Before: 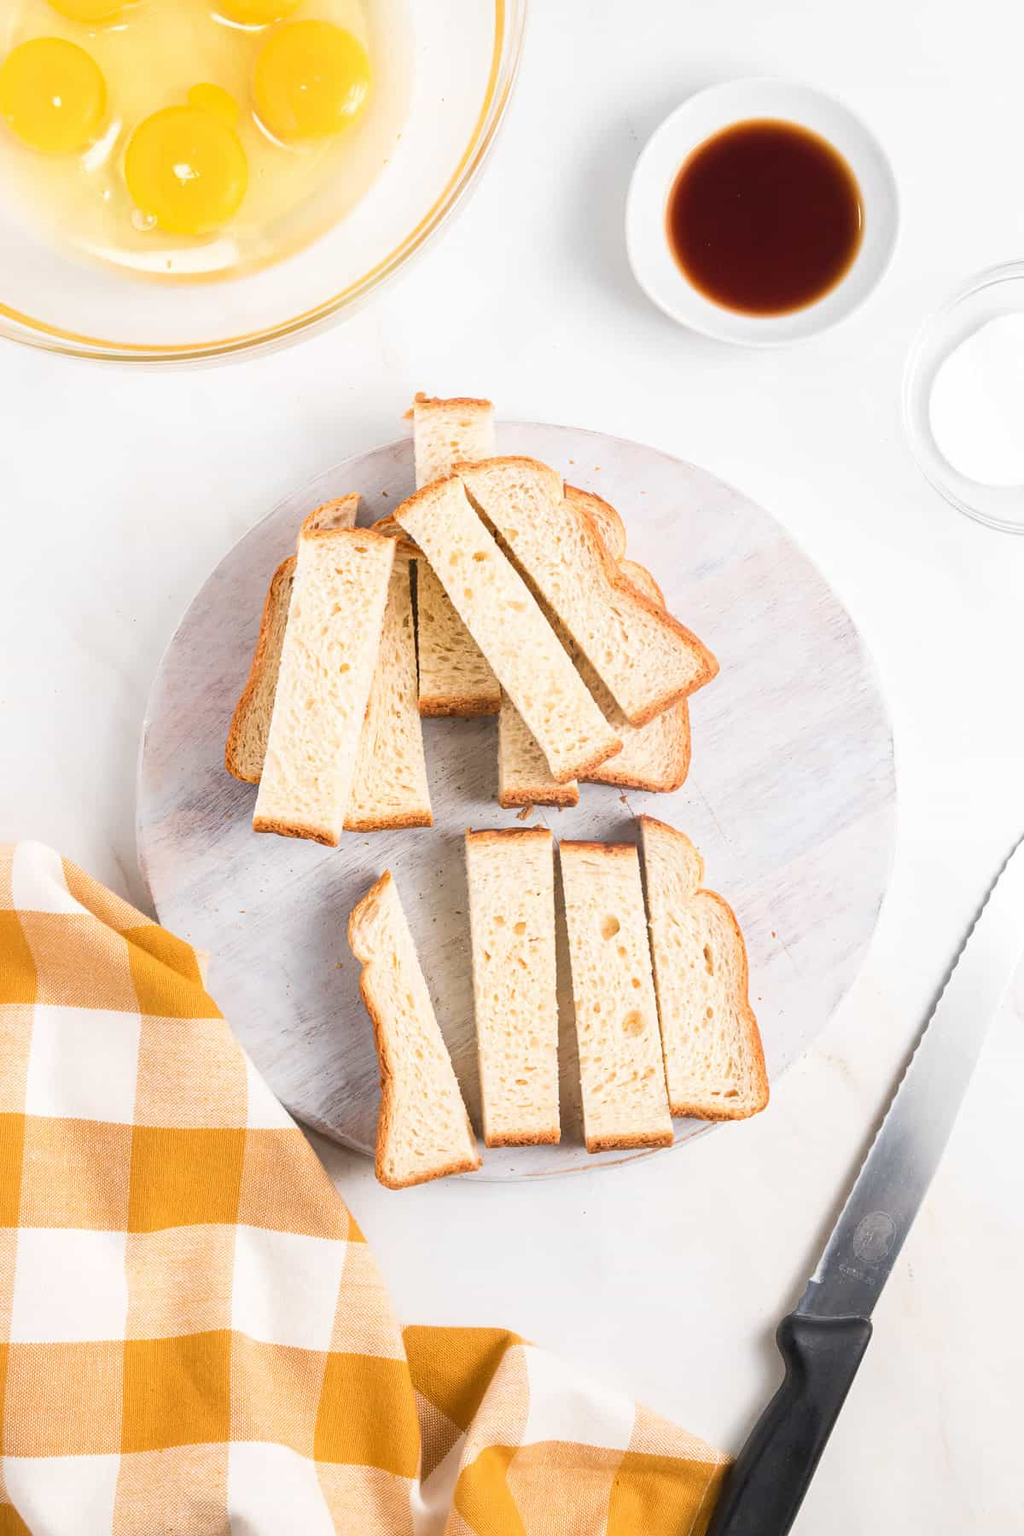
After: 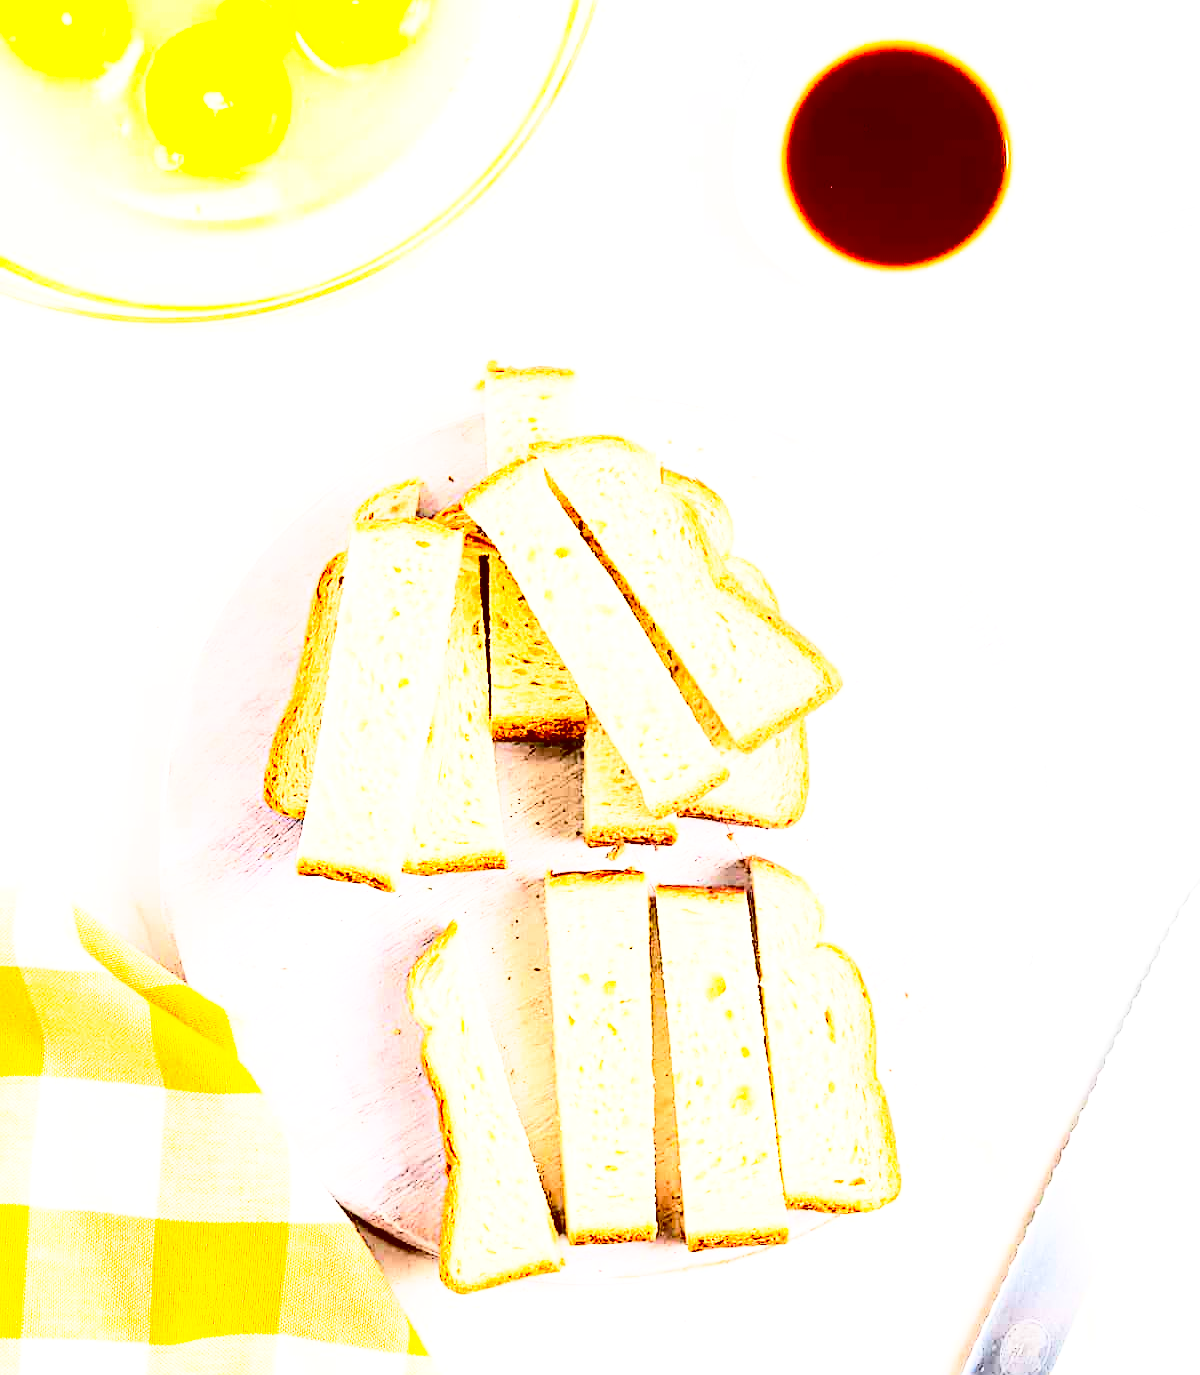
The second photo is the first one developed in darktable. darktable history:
crop: top 5.606%, bottom 17.996%
contrast brightness saturation: contrast 0.773, brightness -0.983, saturation 0.984
sharpen: on, module defaults
base curve: curves: ch0 [(0, 0) (0.028, 0.03) (0.121, 0.232) (0.46, 0.748) (0.859, 0.968) (1, 1)], preserve colors none
exposure: exposure 0.582 EV, compensate highlight preservation false
